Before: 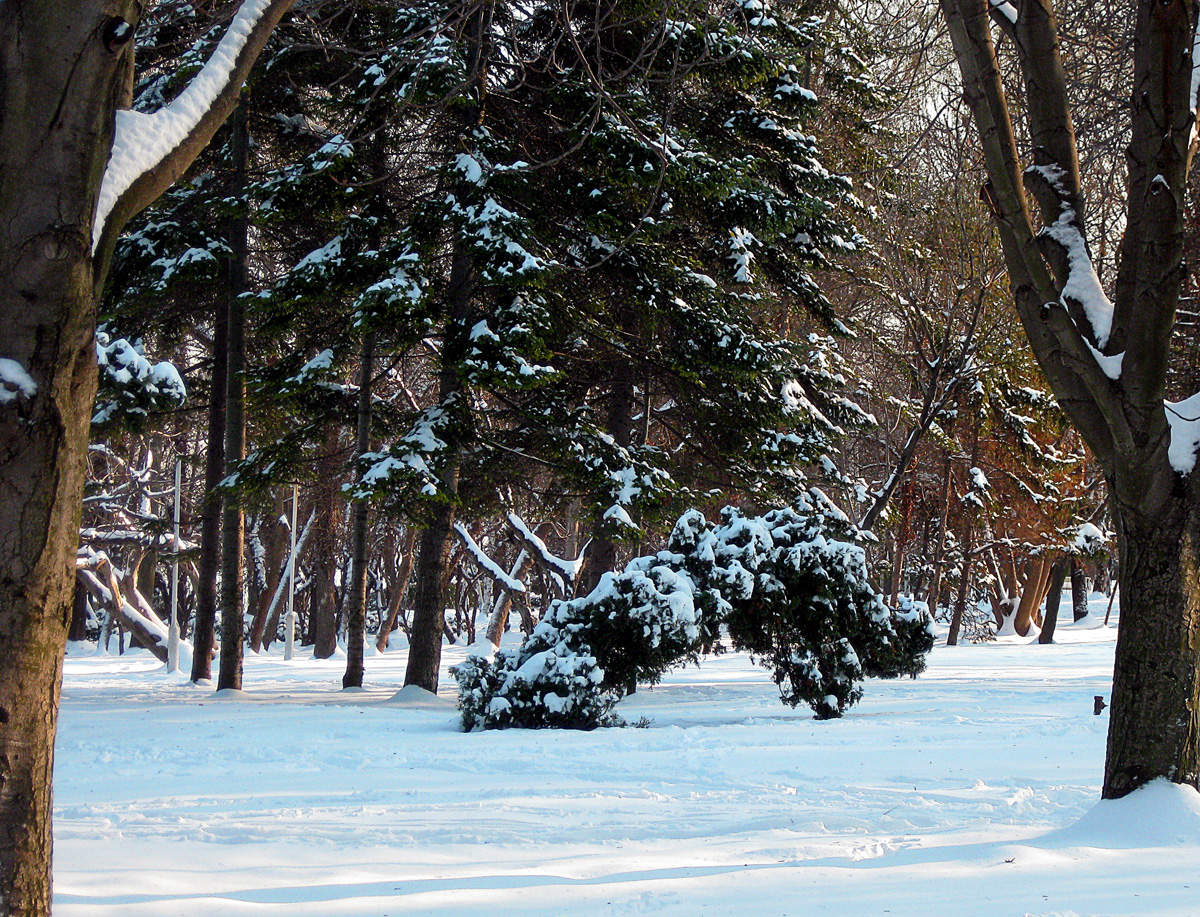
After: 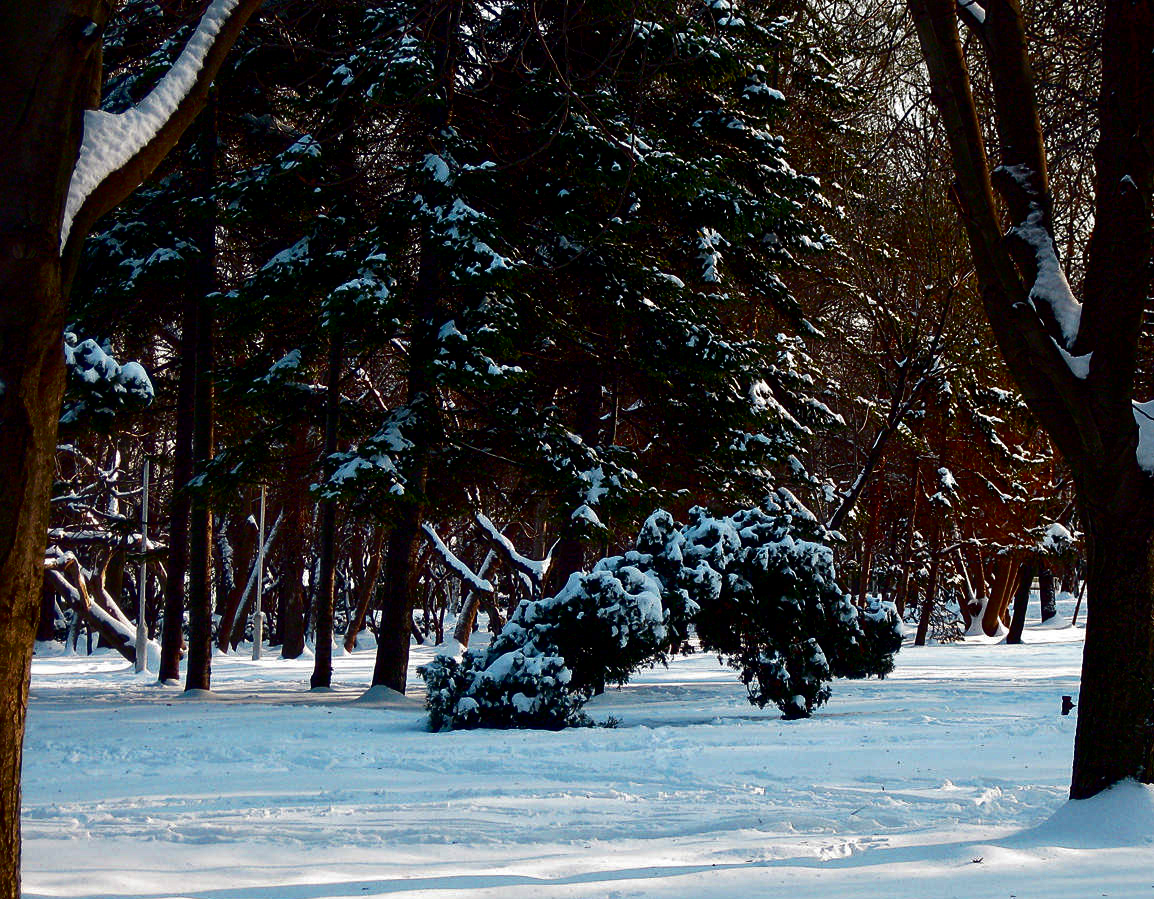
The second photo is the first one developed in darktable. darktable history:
contrast brightness saturation: contrast 0.089, brightness -0.581, saturation 0.167
crop and rotate: left 2.694%, right 1.063%, bottom 1.909%
